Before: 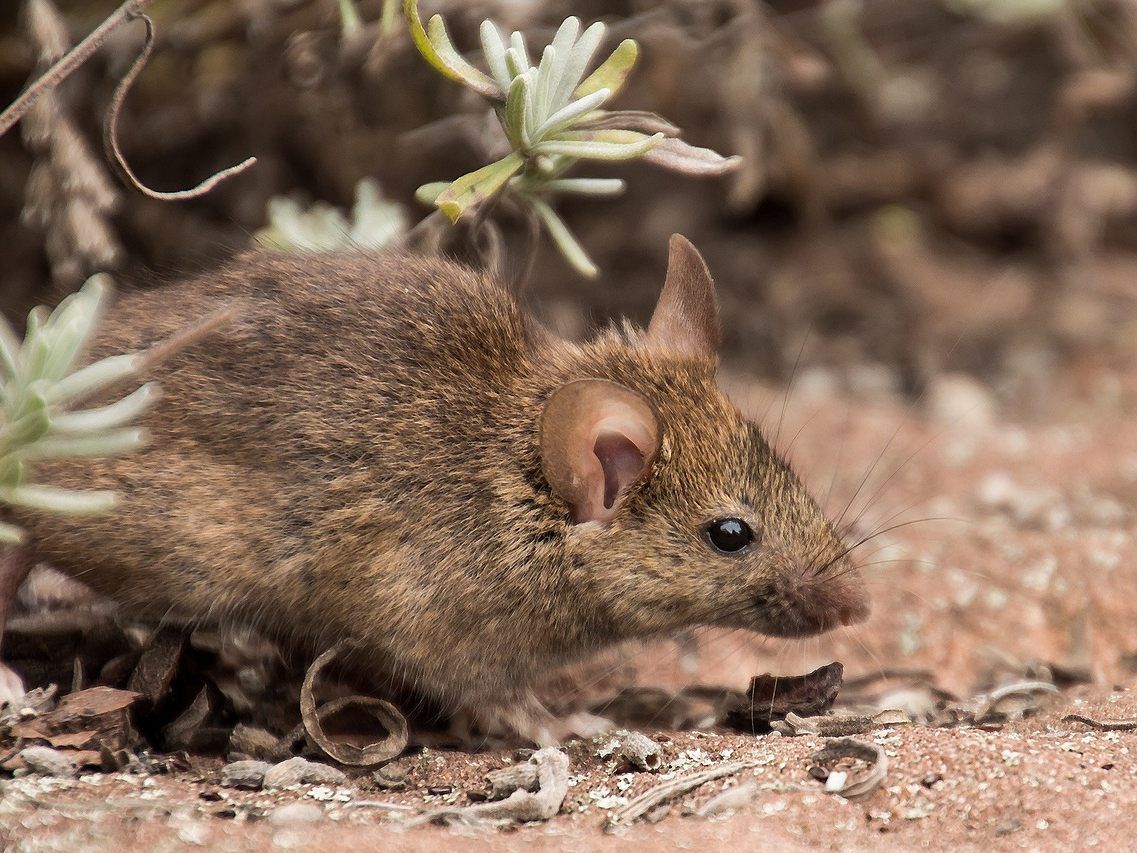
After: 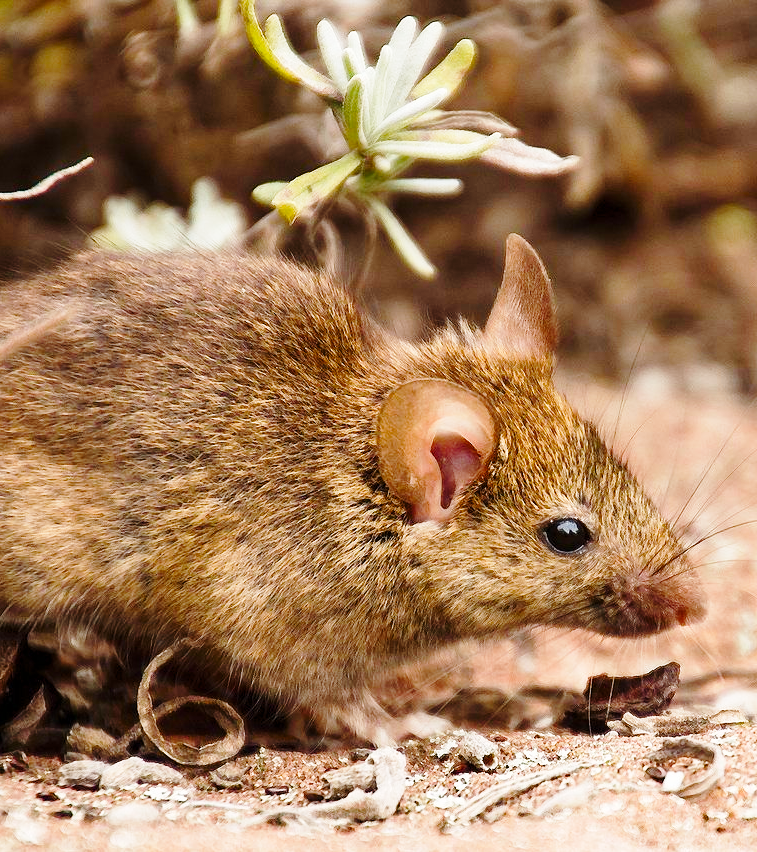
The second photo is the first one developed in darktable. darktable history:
color balance rgb: perceptual saturation grading › global saturation 20%, perceptual saturation grading › highlights -25%, perceptual saturation grading › shadows 50%
crop and rotate: left 14.385%, right 18.948%
base curve: curves: ch0 [(0, 0) (0.028, 0.03) (0.121, 0.232) (0.46, 0.748) (0.859, 0.968) (1, 1)], preserve colors none
